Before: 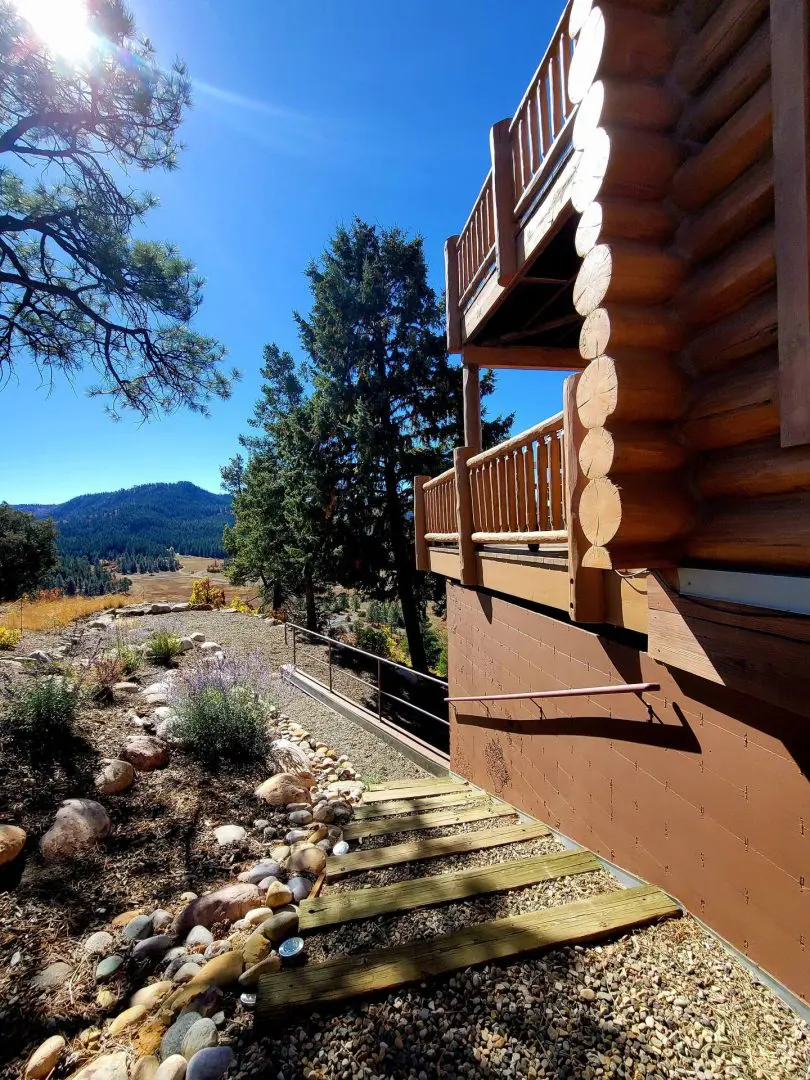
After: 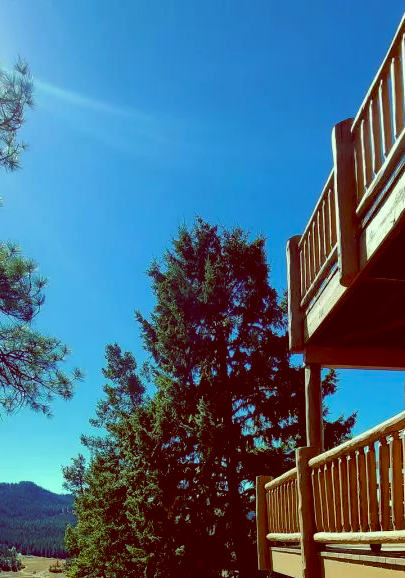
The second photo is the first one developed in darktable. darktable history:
exposure: black level correction 0.001, exposure 0.014 EV, compensate highlight preservation false
color balance: lift [1, 1.015, 0.987, 0.985], gamma [1, 0.959, 1.042, 0.958], gain [0.927, 0.938, 1.072, 0.928], contrast 1.5%
crop: left 19.556%, right 30.401%, bottom 46.458%
